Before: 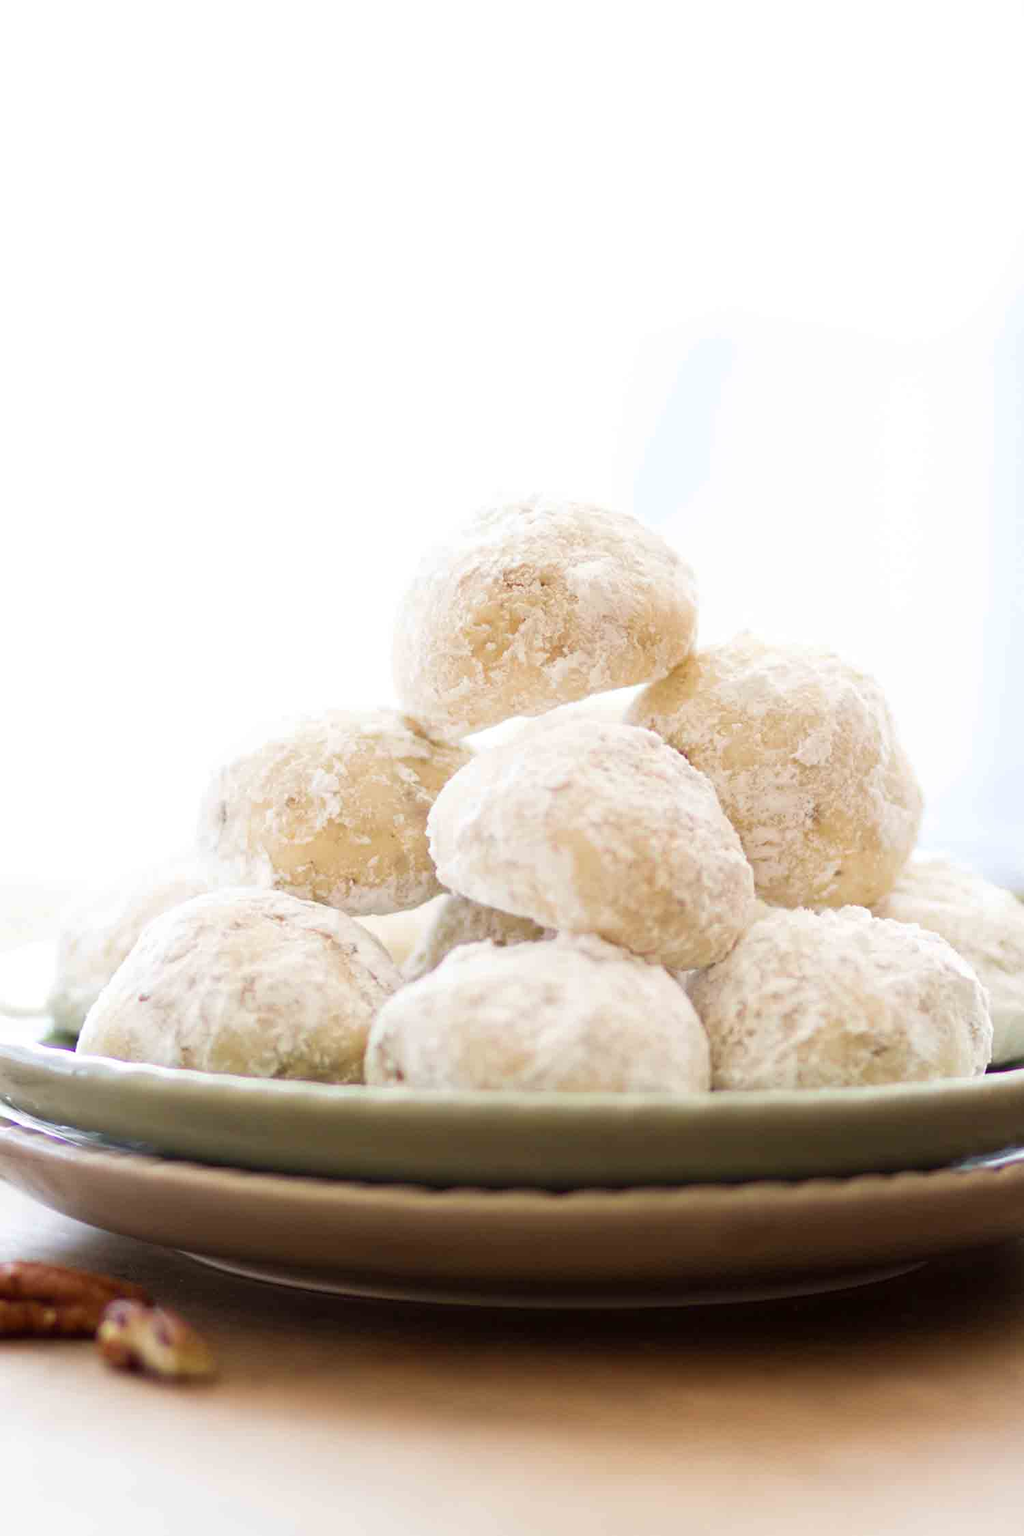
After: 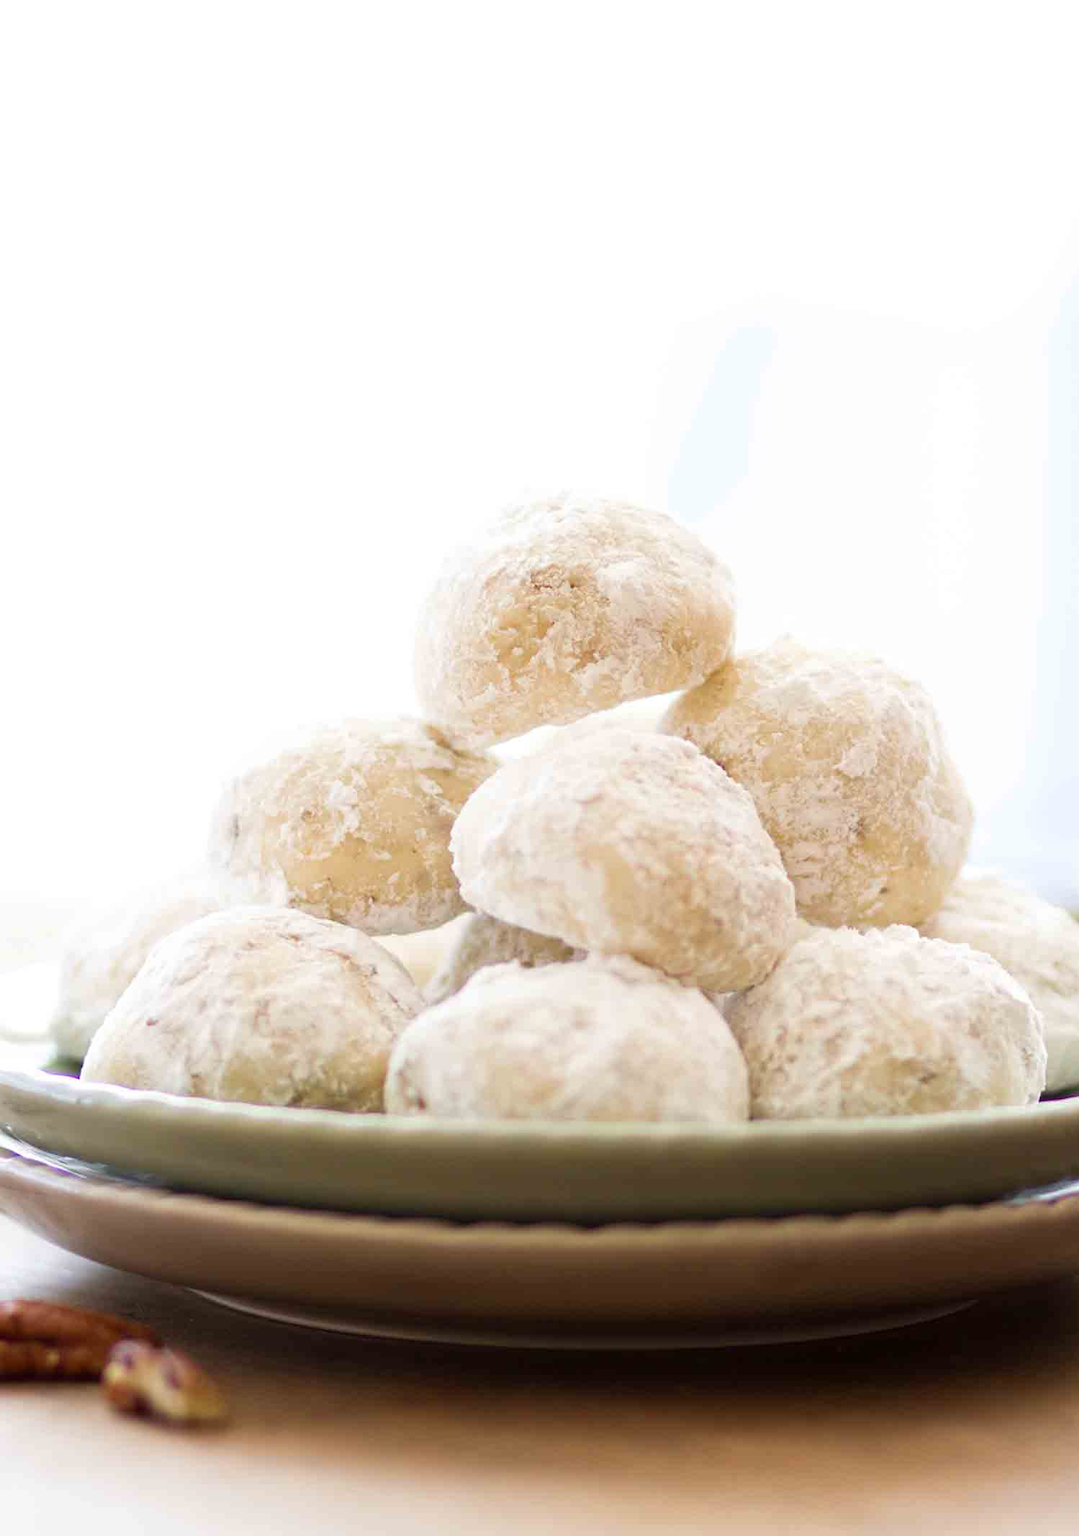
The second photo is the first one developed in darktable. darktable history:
crop and rotate: top 1.898%, bottom 3.249%
